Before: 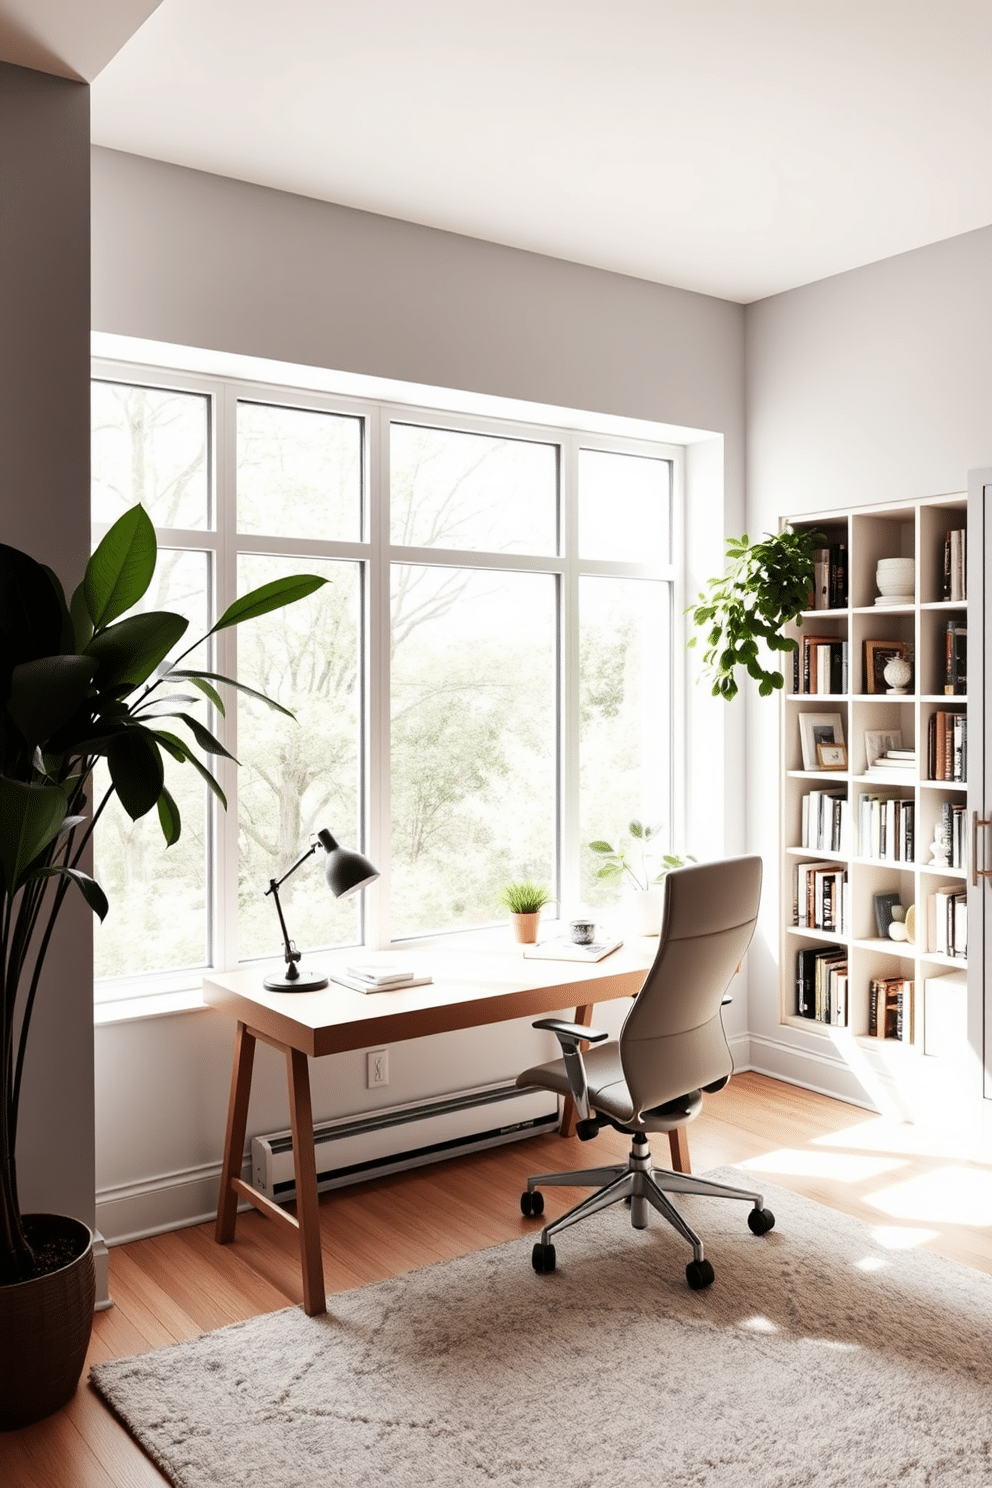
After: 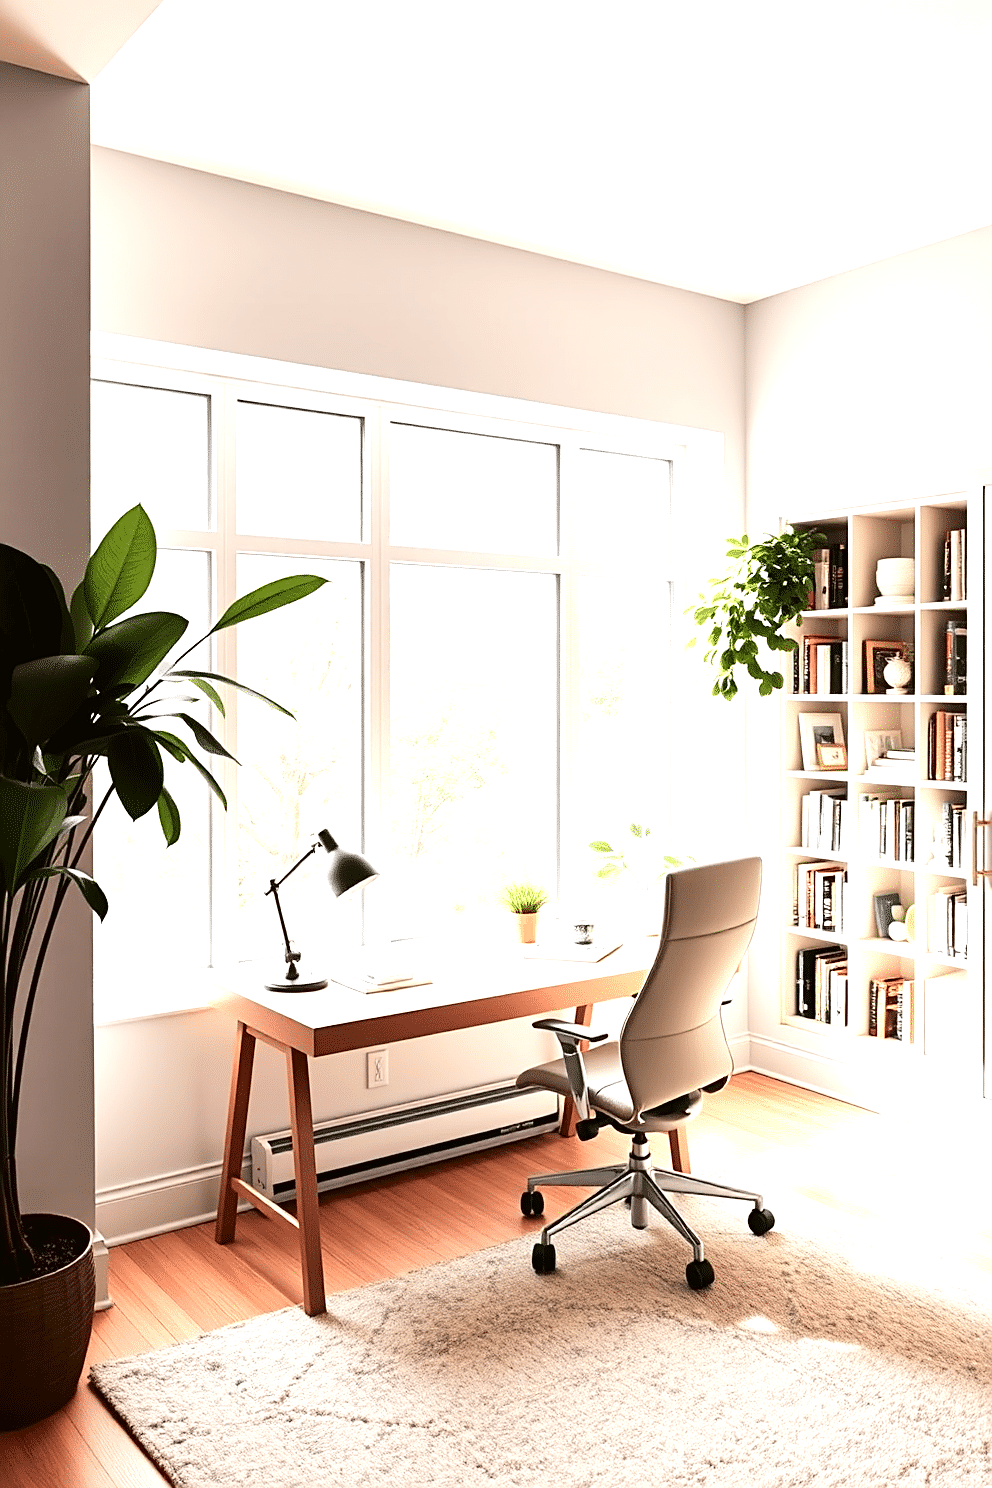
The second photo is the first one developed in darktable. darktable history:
sharpen: on, module defaults
exposure: exposure 0.942 EV, compensate exposure bias true, compensate highlight preservation false
tone curve: curves: ch0 [(0, 0.01) (0.052, 0.045) (0.136, 0.133) (0.29, 0.332) (0.453, 0.531) (0.676, 0.751) (0.89, 0.919) (1, 1)]; ch1 [(0, 0) (0.094, 0.081) (0.285, 0.299) (0.385, 0.403) (0.446, 0.443) (0.495, 0.496) (0.544, 0.552) (0.589, 0.612) (0.722, 0.728) (1, 1)]; ch2 [(0, 0) (0.257, 0.217) (0.43, 0.421) (0.498, 0.507) (0.531, 0.544) (0.56, 0.579) (0.625, 0.642) (1, 1)], color space Lab, independent channels, preserve colors none
